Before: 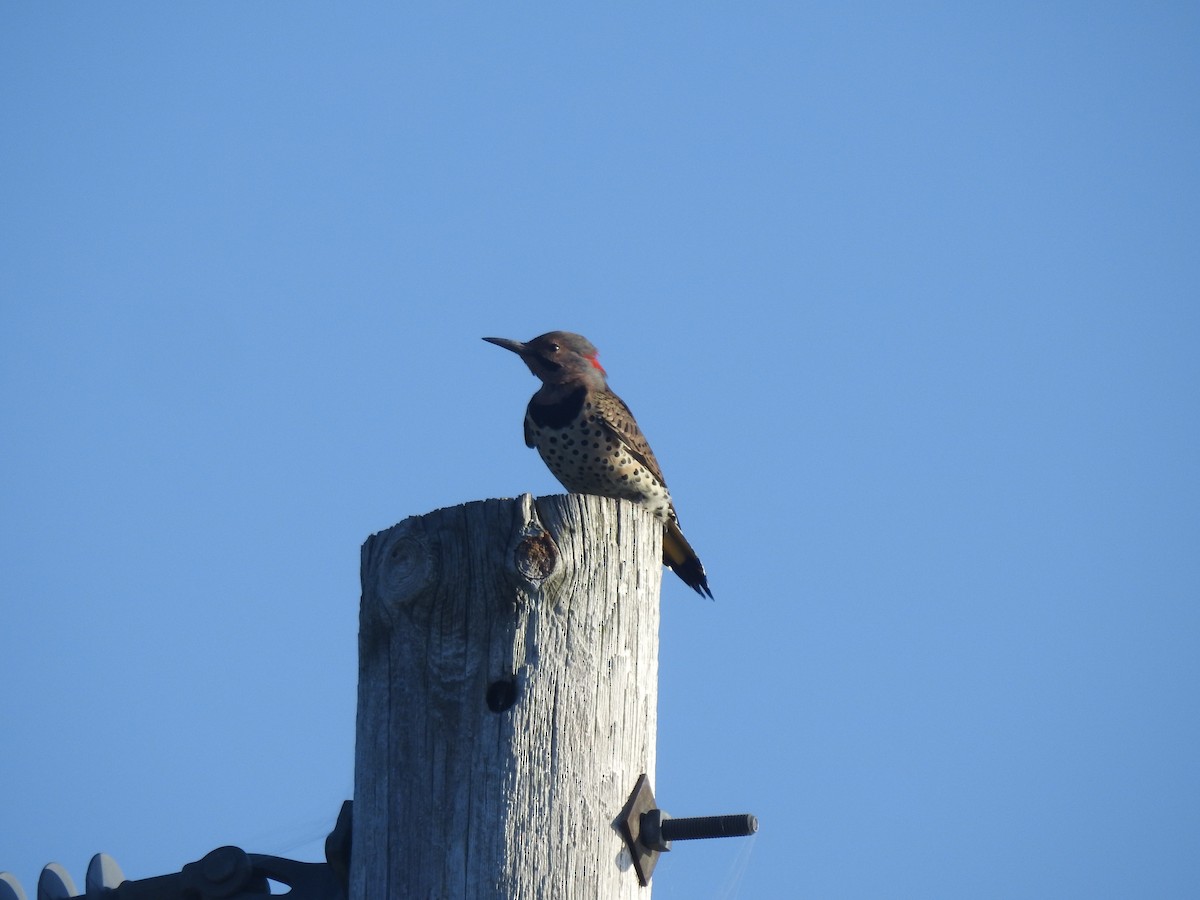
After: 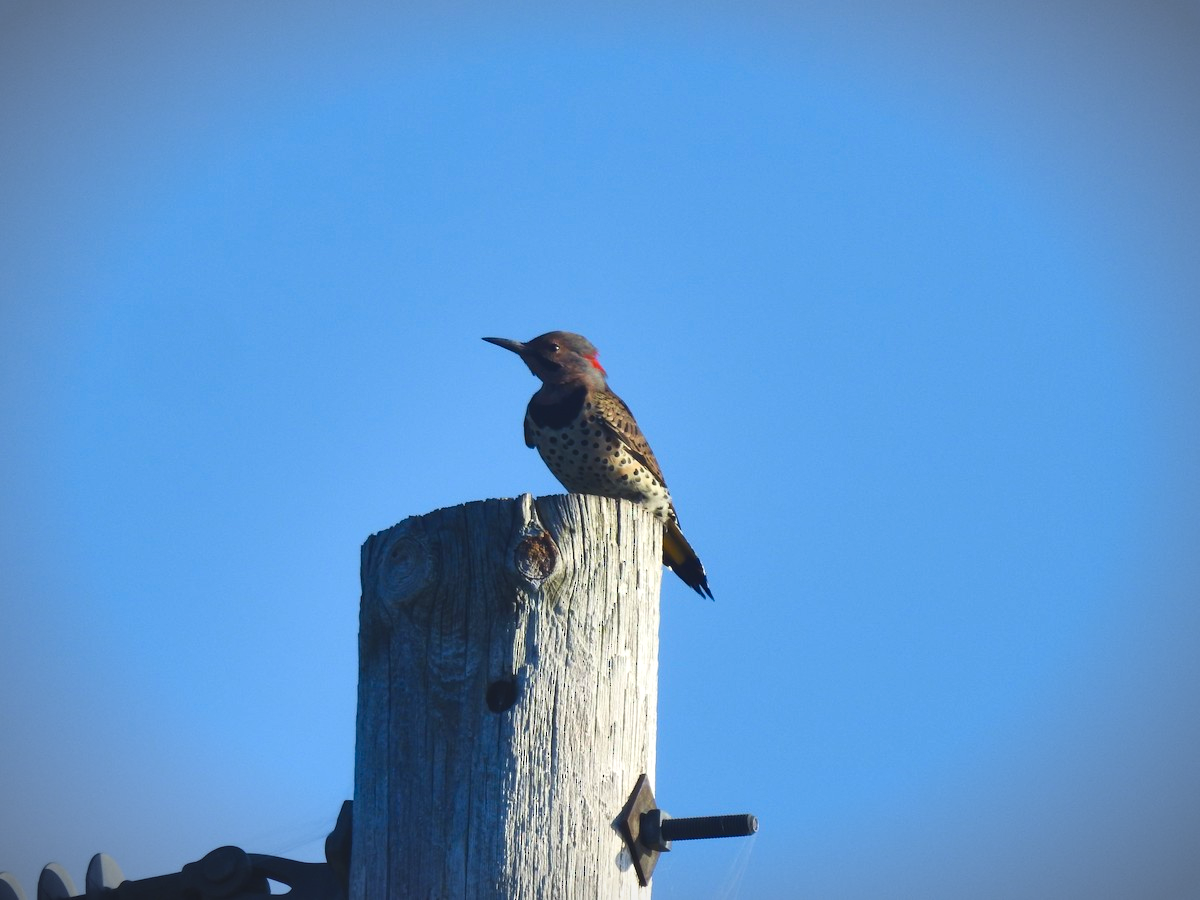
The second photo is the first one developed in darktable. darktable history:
exposure: black level correction -0.008, exposure 0.067 EV, compensate highlight preservation false
contrast brightness saturation: contrast 0.15, brightness 0.05
vignetting: fall-off start 87%, automatic ratio true
shadows and highlights: soften with gaussian
velvia: strength 32%, mid-tones bias 0.2
